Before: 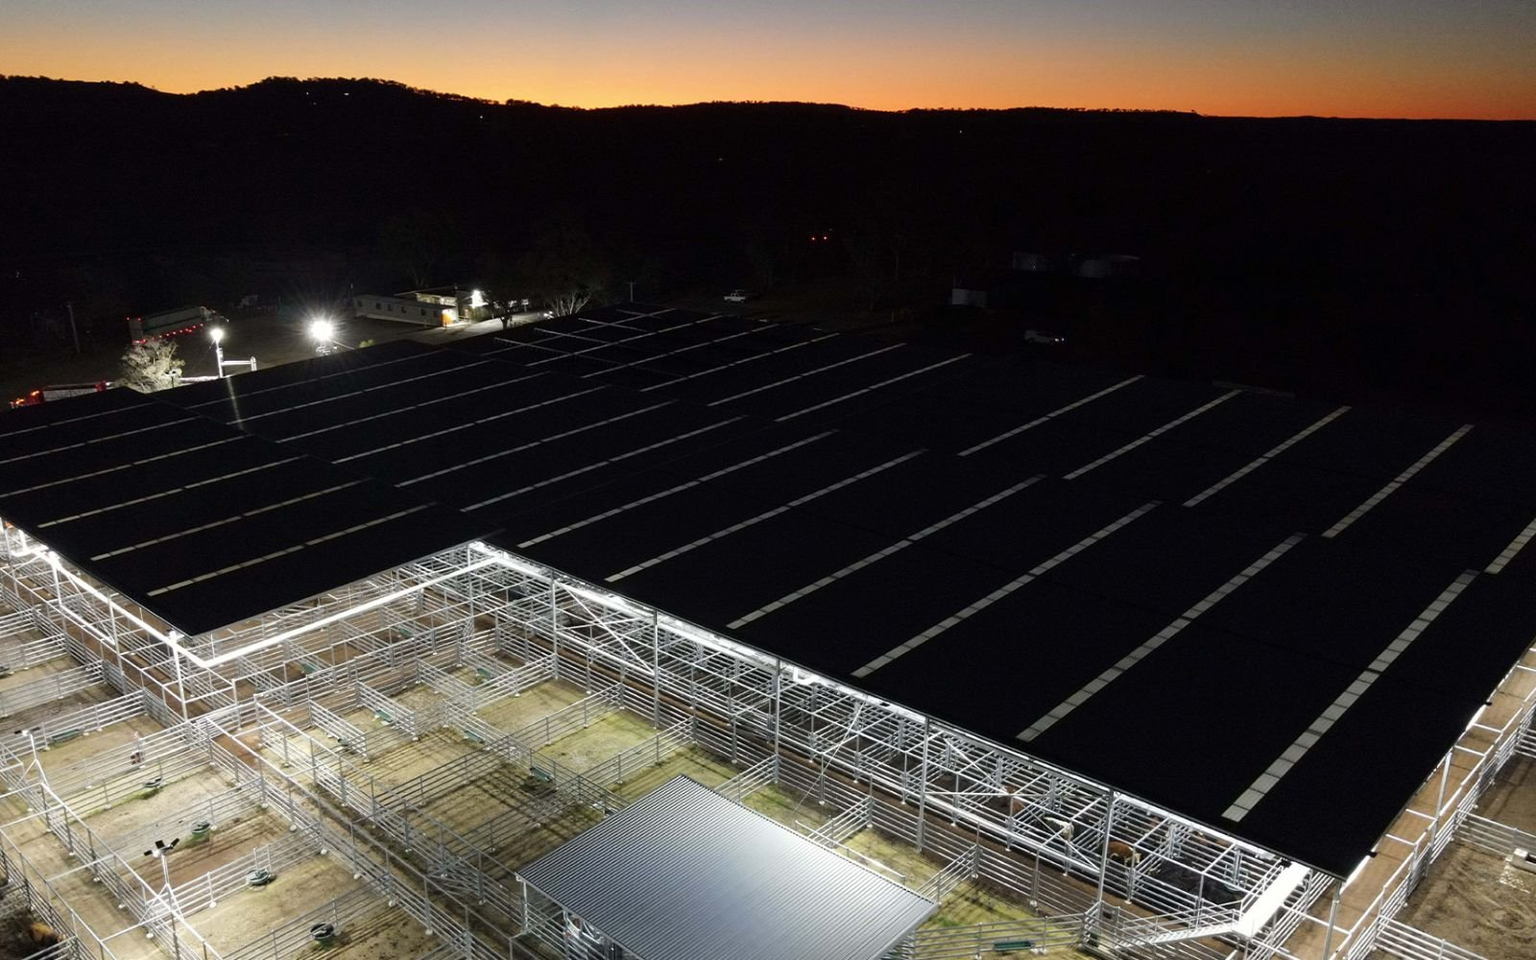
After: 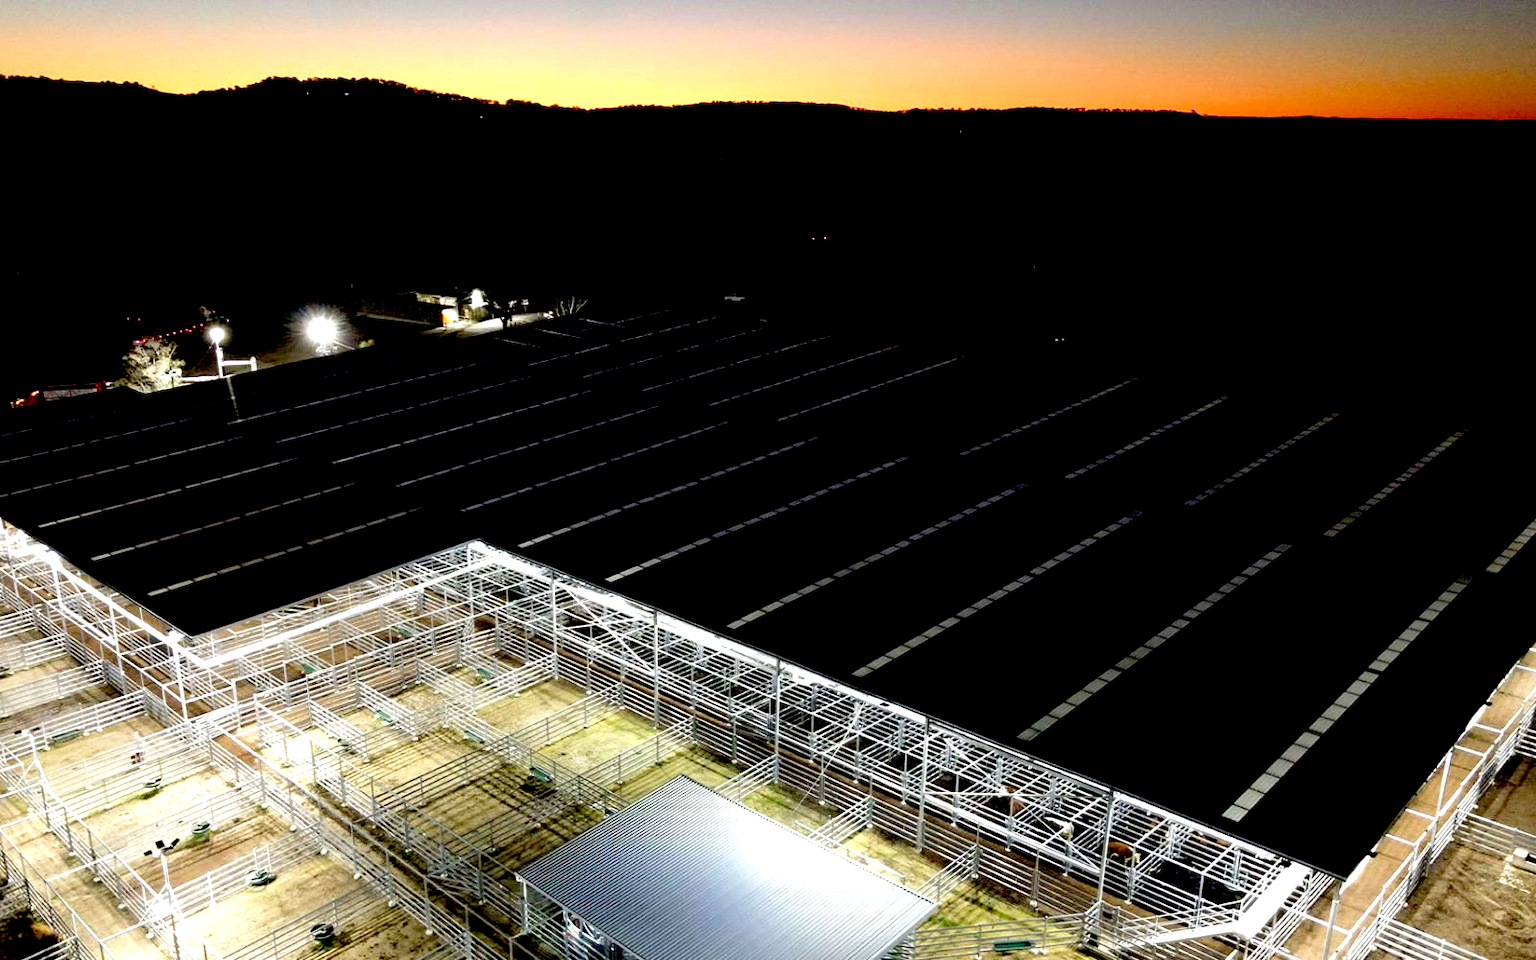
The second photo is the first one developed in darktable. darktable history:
exposure: black level correction 0.035, exposure 0.9 EV, compensate highlight preservation false
velvia: strength 15%
